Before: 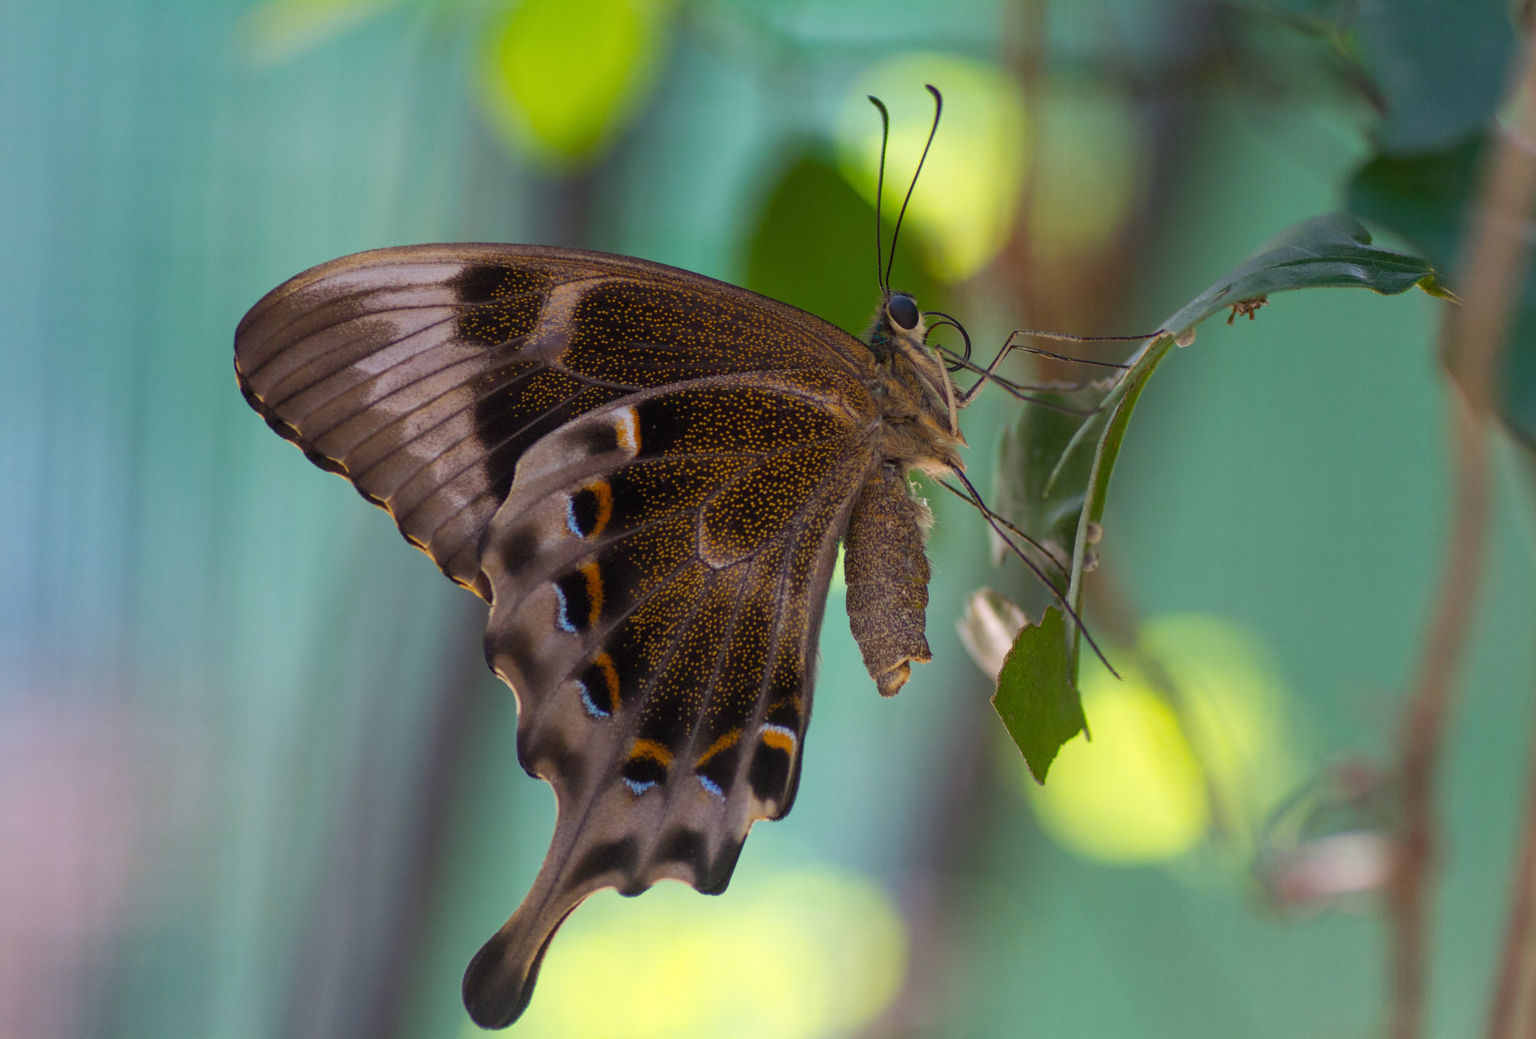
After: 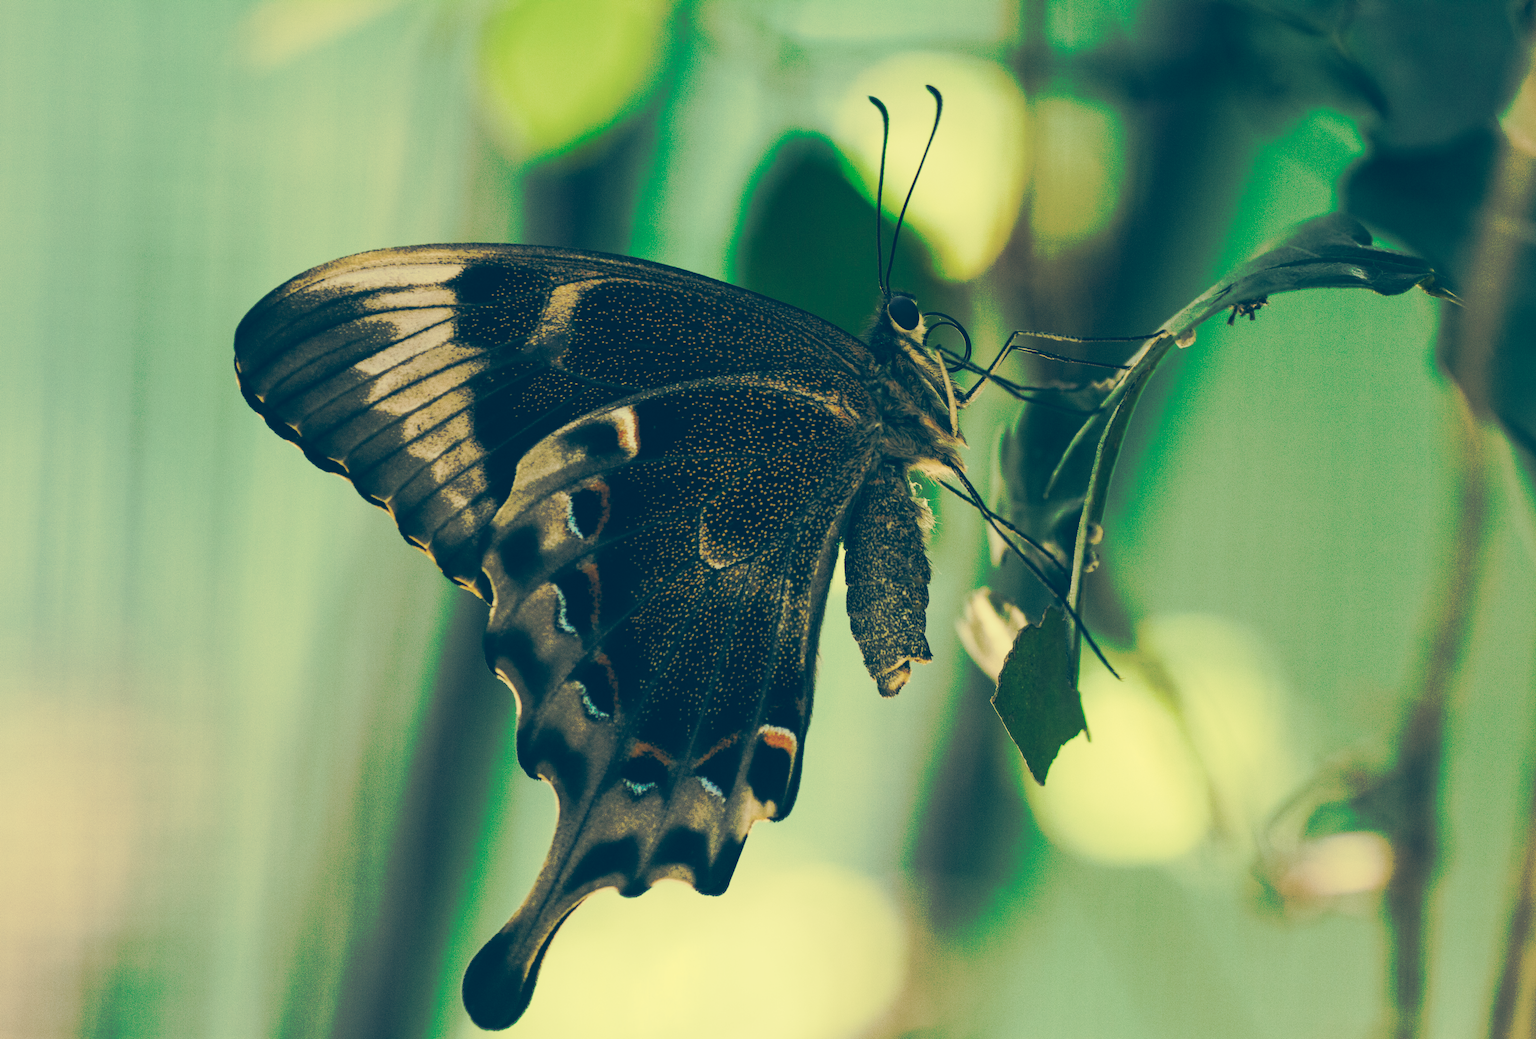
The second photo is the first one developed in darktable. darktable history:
tone curve: curves: ch0 [(0, 0) (0.003, 0.003) (0.011, 0.01) (0.025, 0.024) (0.044, 0.042) (0.069, 0.065) (0.1, 0.094) (0.136, 0.128) (0.177, 0.167) (0.224, 0.212) (0.277, 0.262) (0.335, 0.317) (0.399, 0.377) (0.468, 0.442) (0.543, 0.607) (0.623, 0.676) (0.709, 0.75) (0.801, 0.829) (0.898, 0.912) (1, 1)], preserve colors none
color look up table: target L [94.52, 93.94, 91.88, 91.57, 86.61, 80.07, 74.92, 65.11, 69.71, 43.01, 31, 18.77, 200, 88.6, 85.42, 82.54, 76.44, 81.97, 66.01, 67.62, 60.18, 49.74, 19.69, 15.74, 92.75, 90.59, 84.65, 92.19, 88.93, 81.53, 80.31, 61.29, 61.32, 58.16, 75.73, 80.18, 31.45, 31.14, 21.23, 38.16, 25.63, 16.83, 16.39, 88.58, 86.85, 54.92, 54.76, 24.52, 15.38], target a [-8.529, -8.209, -13.36, -16.54, -22.17, -19.62, -19.58, -53.3, -42.72, -37.84, -18.32, -11.8, 0, 1.435, -3.908, 11.8, 3.535, 17.23, 21.58, 36.11, 0.497, 10.54, -4.237, -7.286, -5.298, -5.355, -3.353, -4.569, 1.595, 5.45, -5.964, 45.46, 44.96, -0.575, 10.73, 1.798, 22.41, -12.51, -10.39, 20.39, -0.591, -6.128, -5.85, -11.72, -20.35, -42.66, -36.96, -14.76, -6.483], target b [37.71, 42.86, 47.25, 42.36, 36.58, 46.36, 32.26, 39.58, 31.83, 15.5, -3.629, -13.55, 0, 40.61, 55.53, 52.82, 39.77, 37.98, 31.94, 46.9, 20.38, 31.7, -12.02, -17.56, 37.93, 34, 35.13, 36.19, 34.51, 31.22, 17.57, 20.28, 11.65, 2.142, 20.14, 17.62, -5.264, -23.65, -15.12, -31.26, -36.12, -19.97, -20.66, 33.56, 27.87, 12.98, -2.5, -14.06, -18.82], num patches 49
